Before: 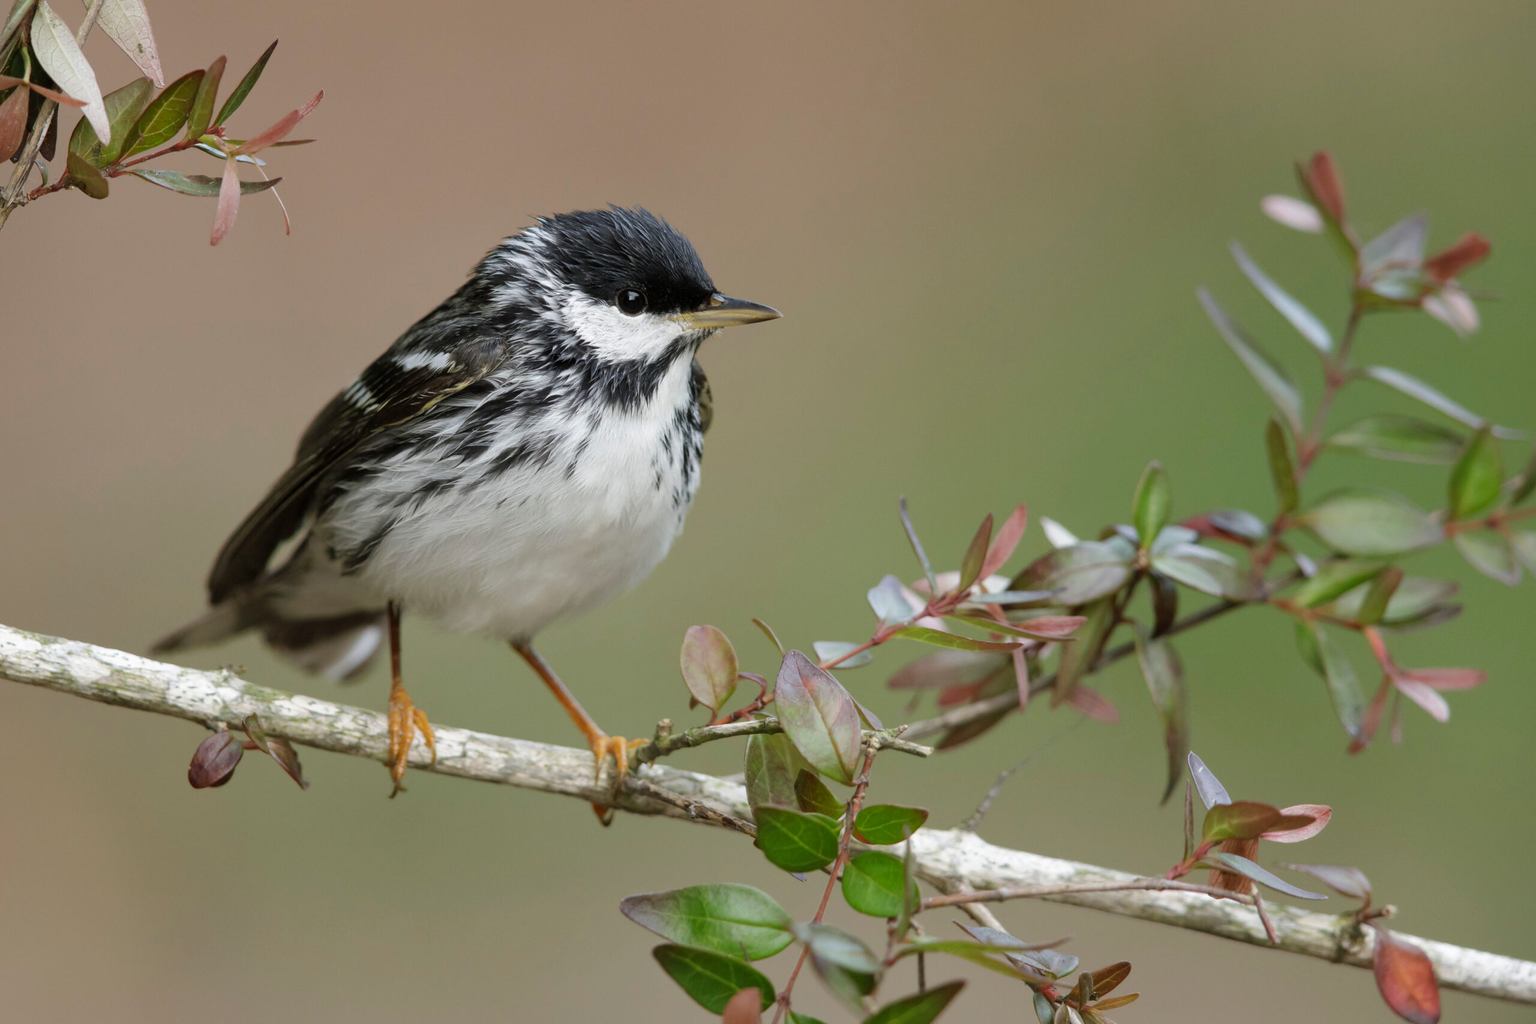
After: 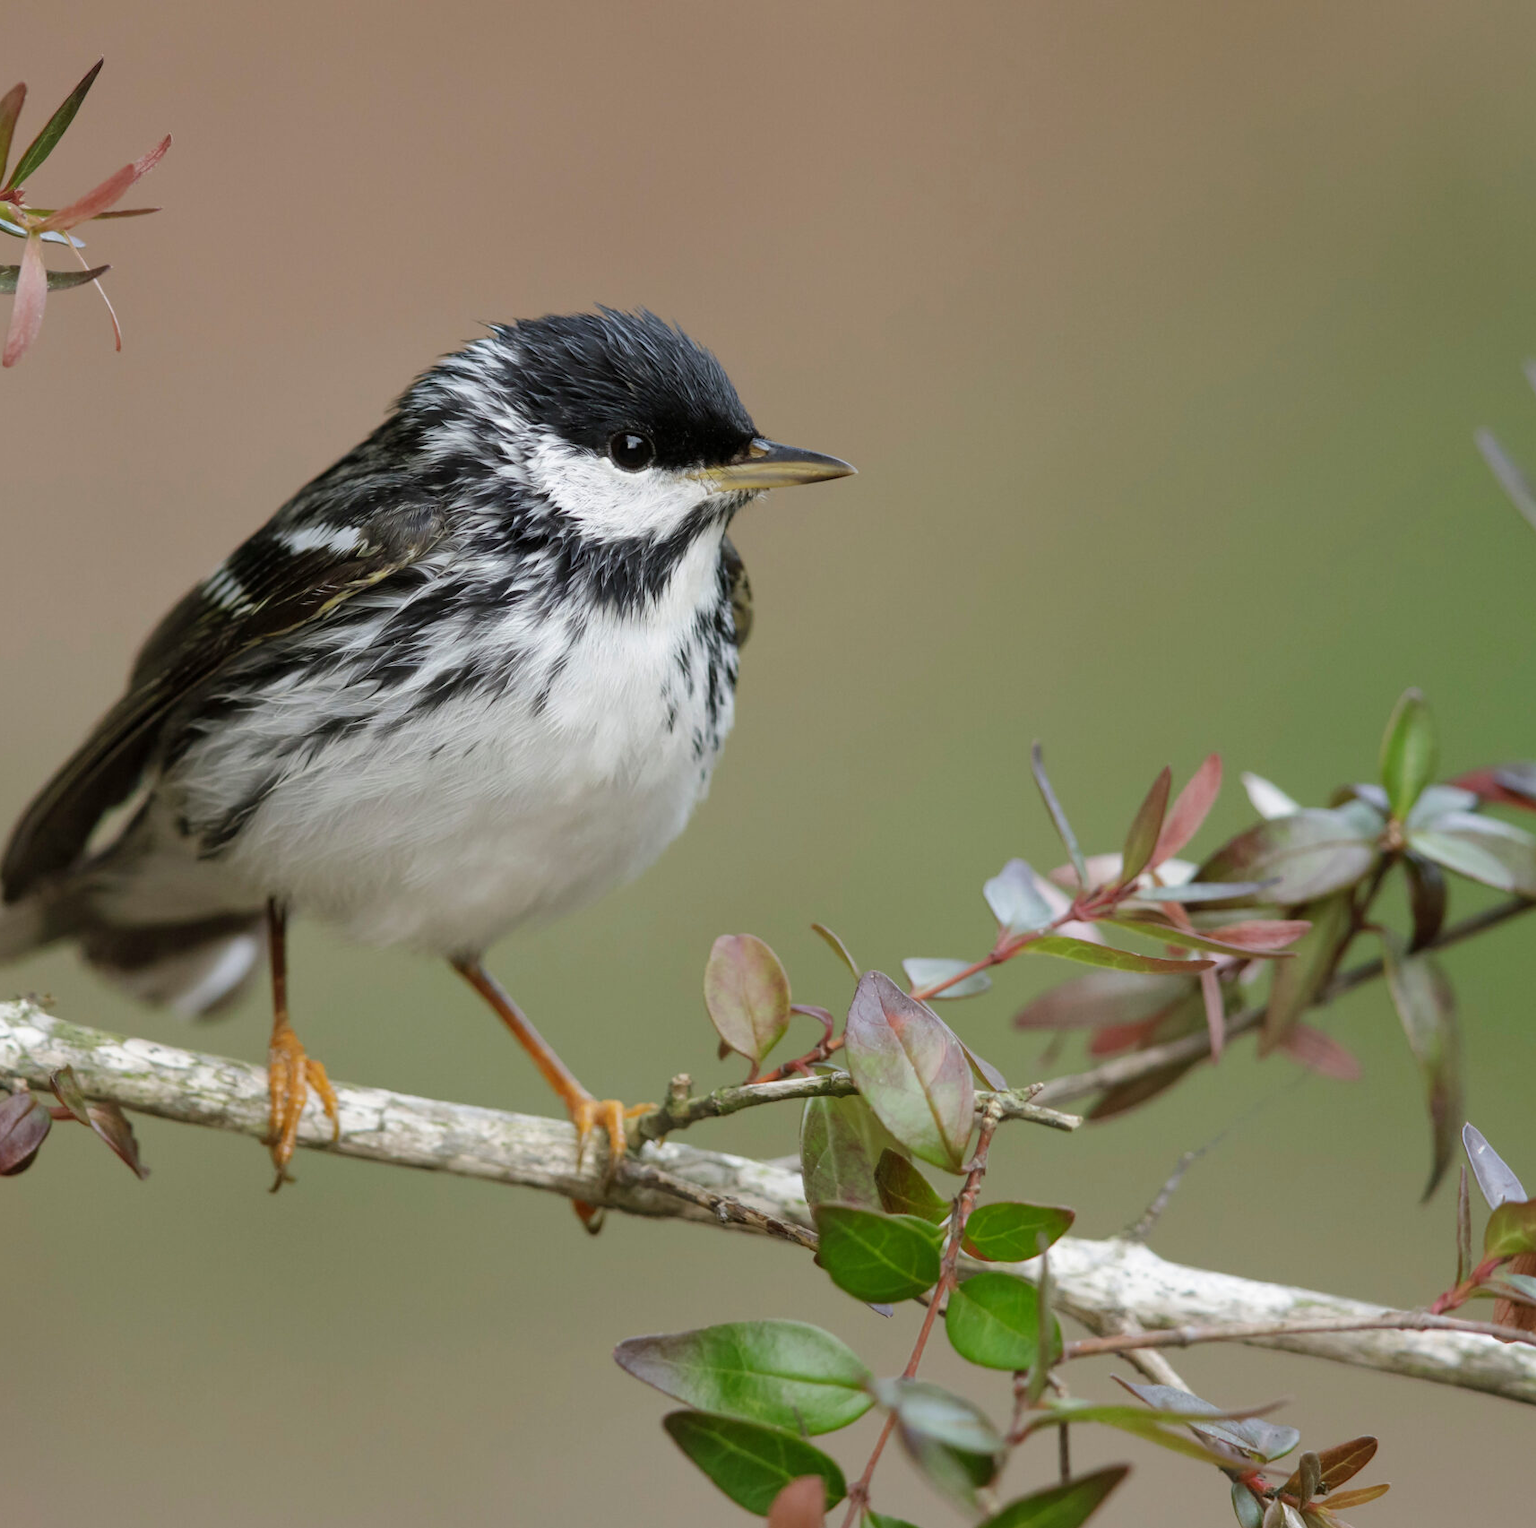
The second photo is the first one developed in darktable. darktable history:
crop and rotate: left 13.6%, right 19.427%
